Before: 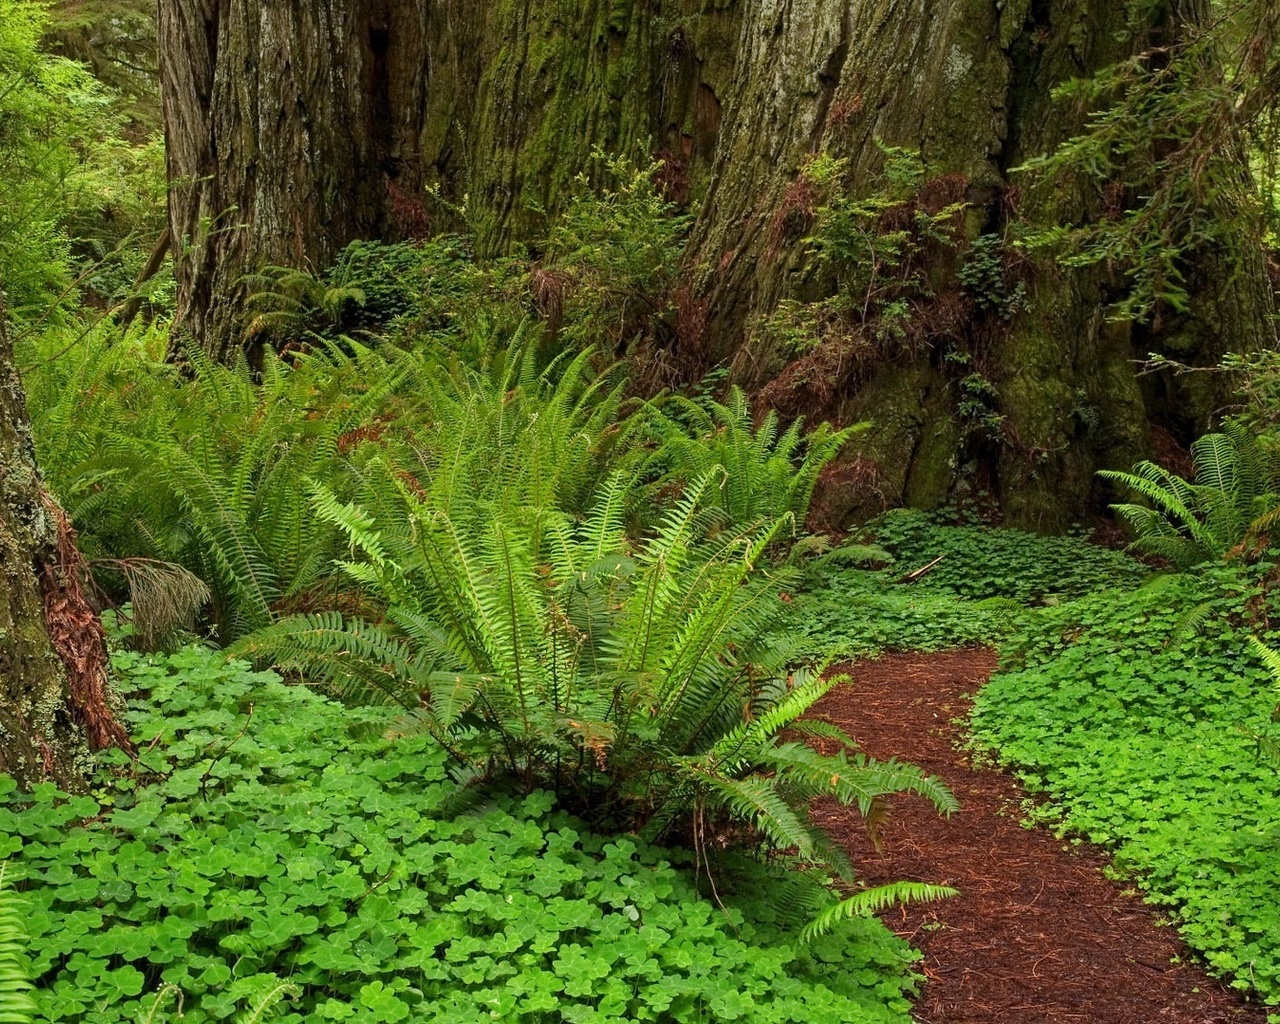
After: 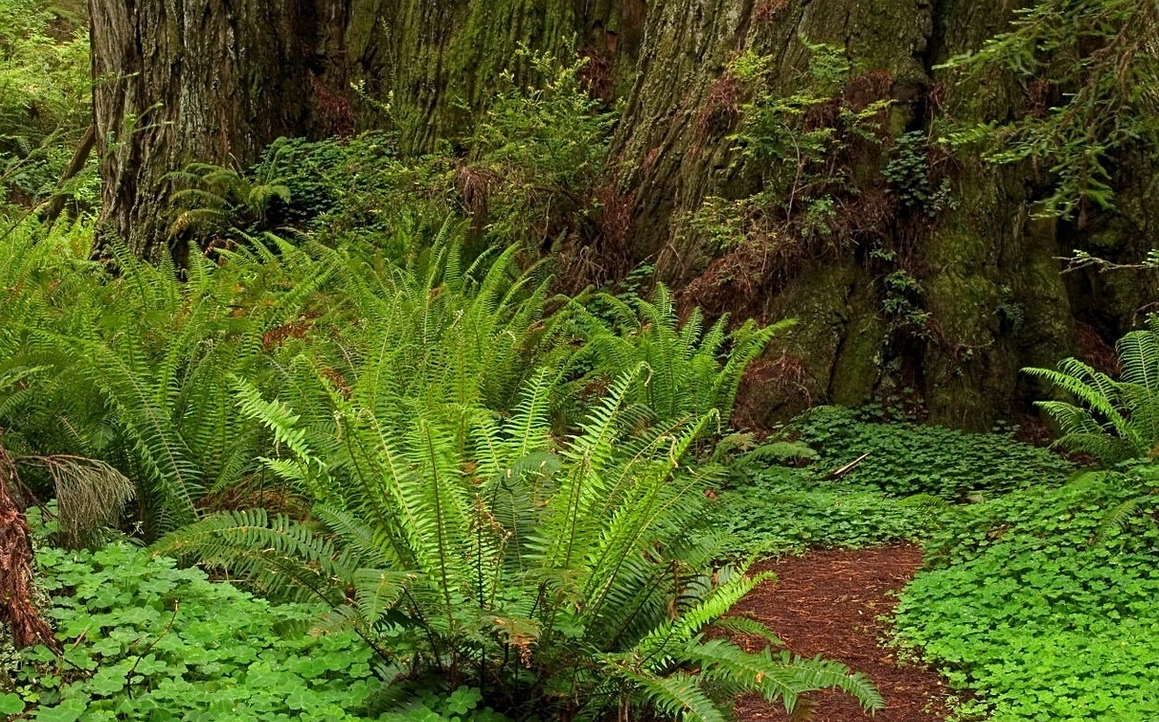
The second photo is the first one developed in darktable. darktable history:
crop: left 5.868%, top 10.095%, right 3.517%, bottom 19.39%
tone equalizer: on, module defaults
sharpen: amount 0.206
